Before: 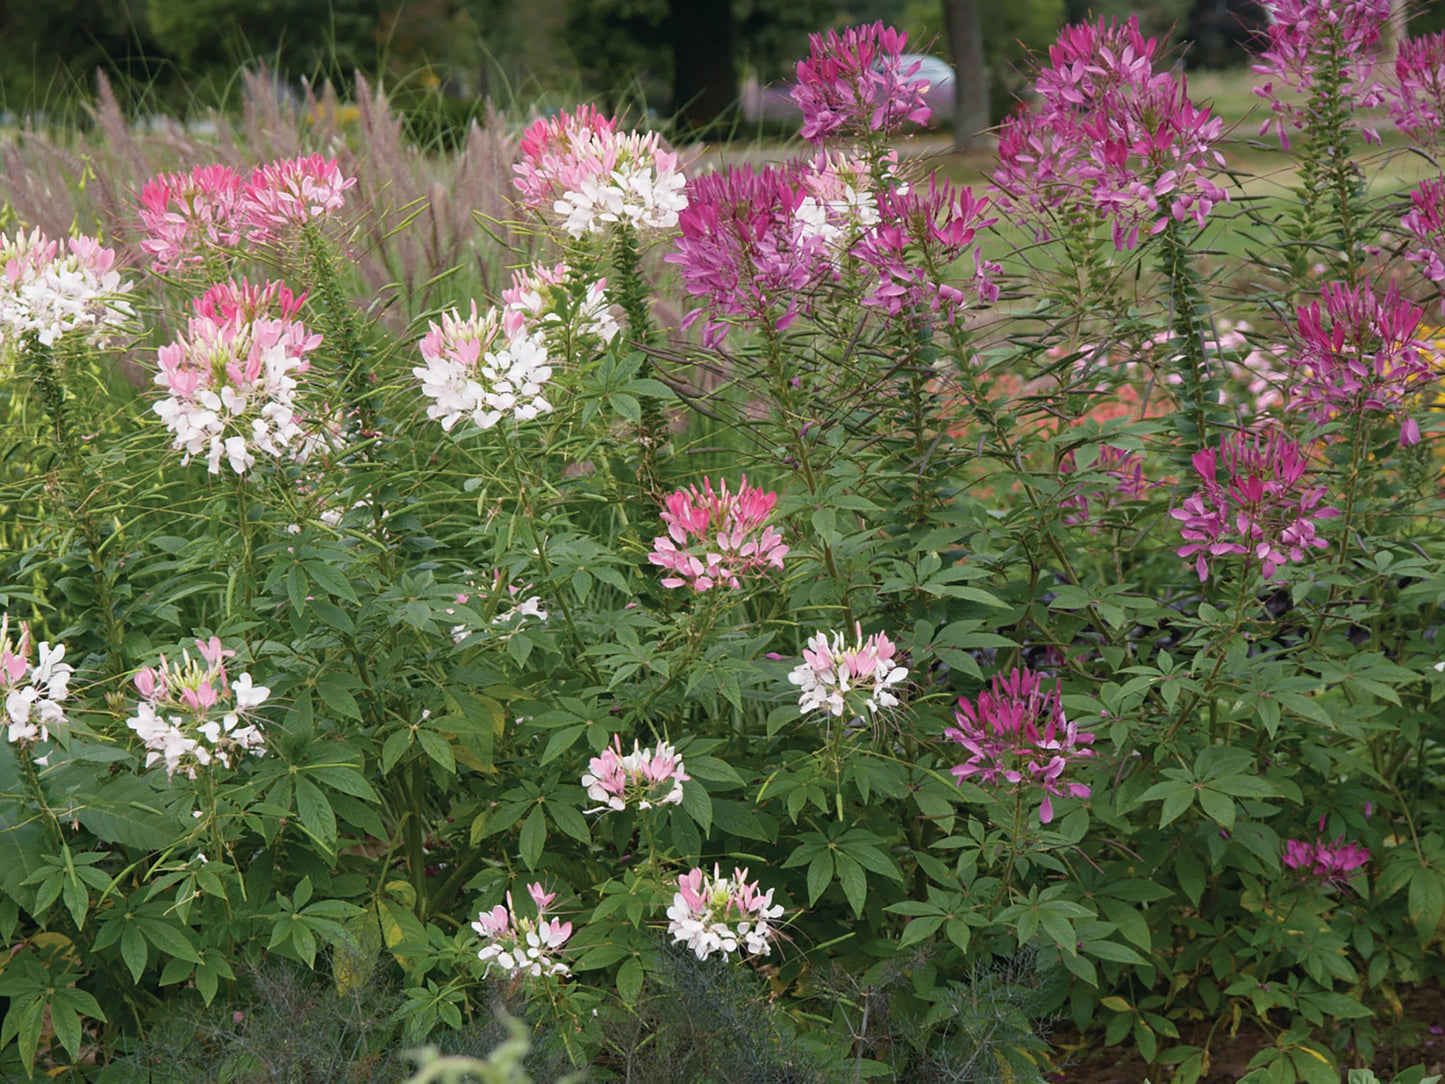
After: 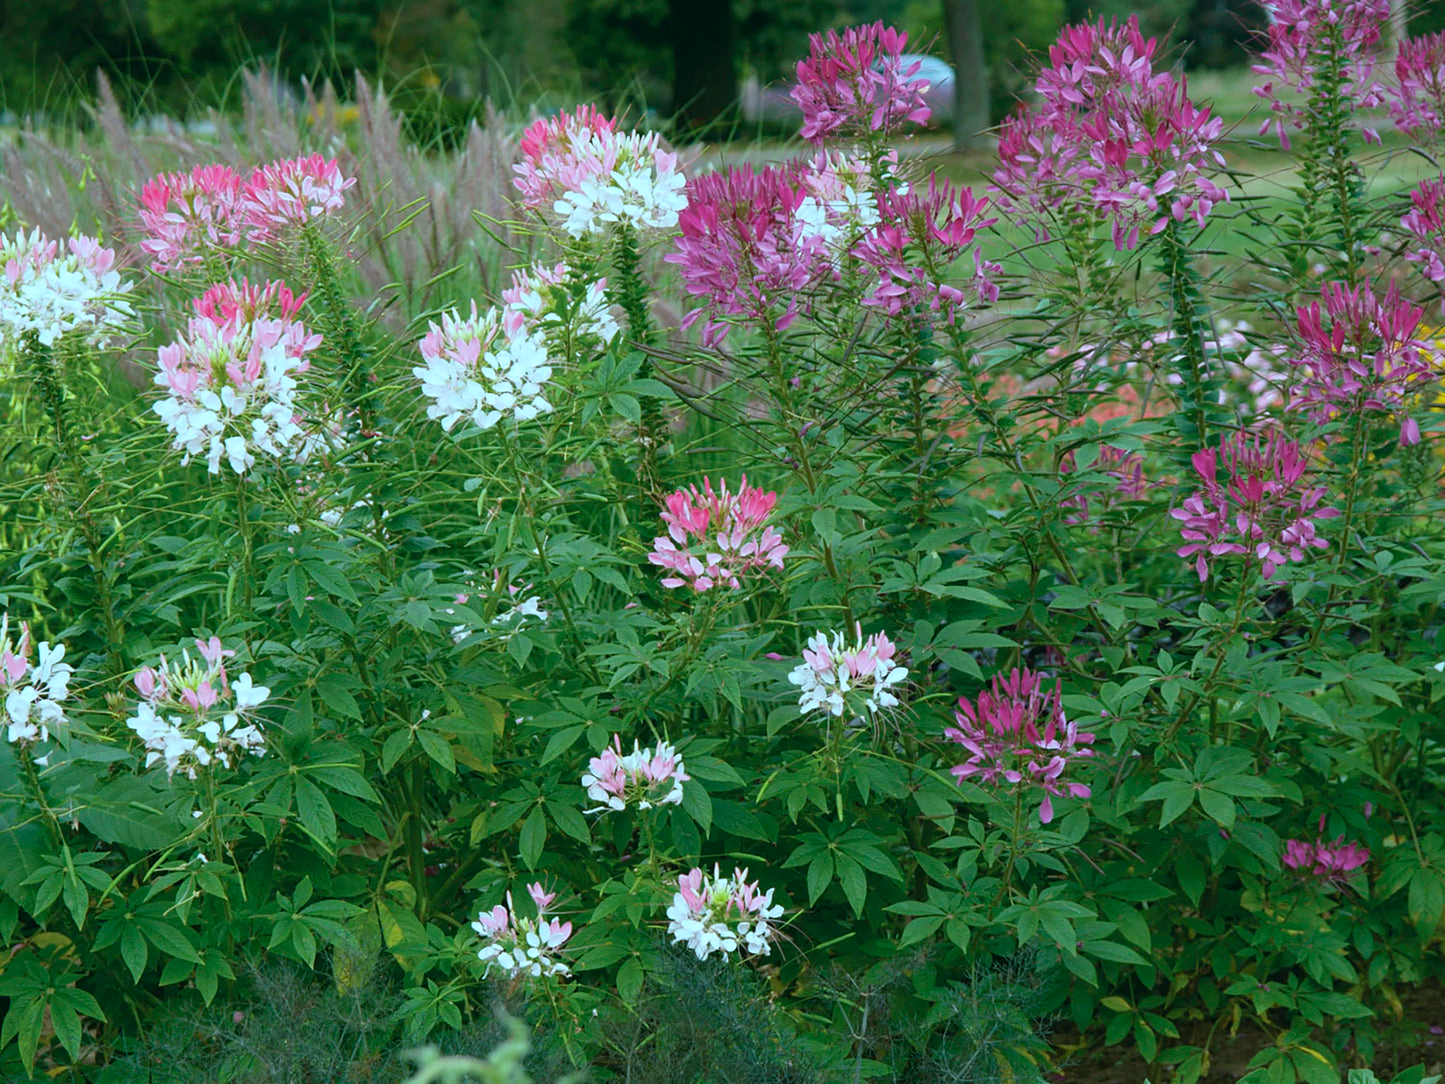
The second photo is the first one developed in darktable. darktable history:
color calibration: illuminant as shot in camera, x 0.358, y 0.373, temperature 4628.91 K
color balance rgb: shadows lift › chroma 11.71%, shadows lift › hue 133.46°, highlights gain › chroma 4%, highlights gain › hue 200.2°, perceptual saturation grading › global saturation 18.05%
